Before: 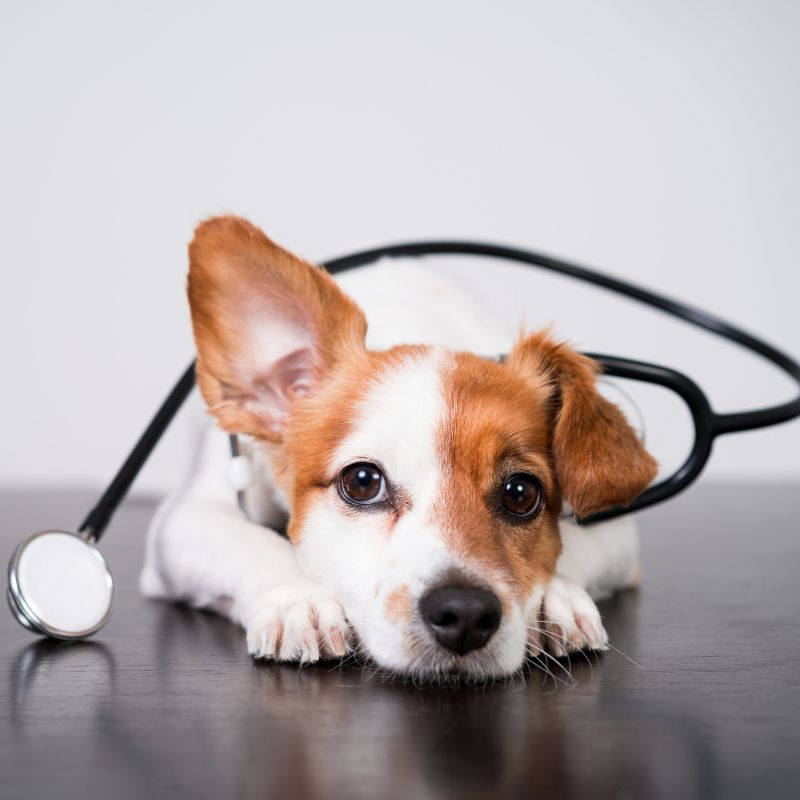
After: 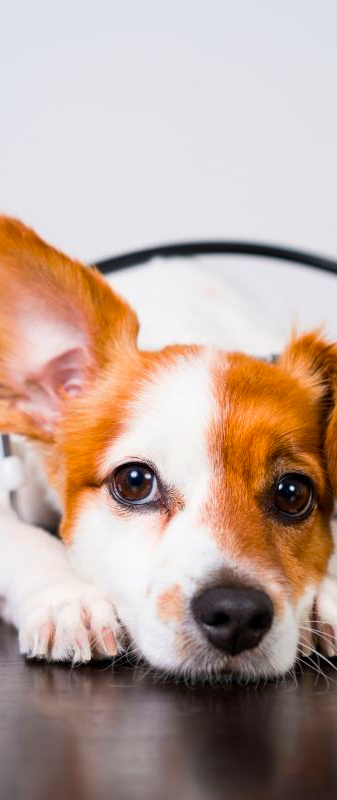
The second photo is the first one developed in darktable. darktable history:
crop: left 28.583%, right 29.231%
color balance rgb: linear chroma grading › global chroma 15%, perceptual saturation grading › global saturation 30%
